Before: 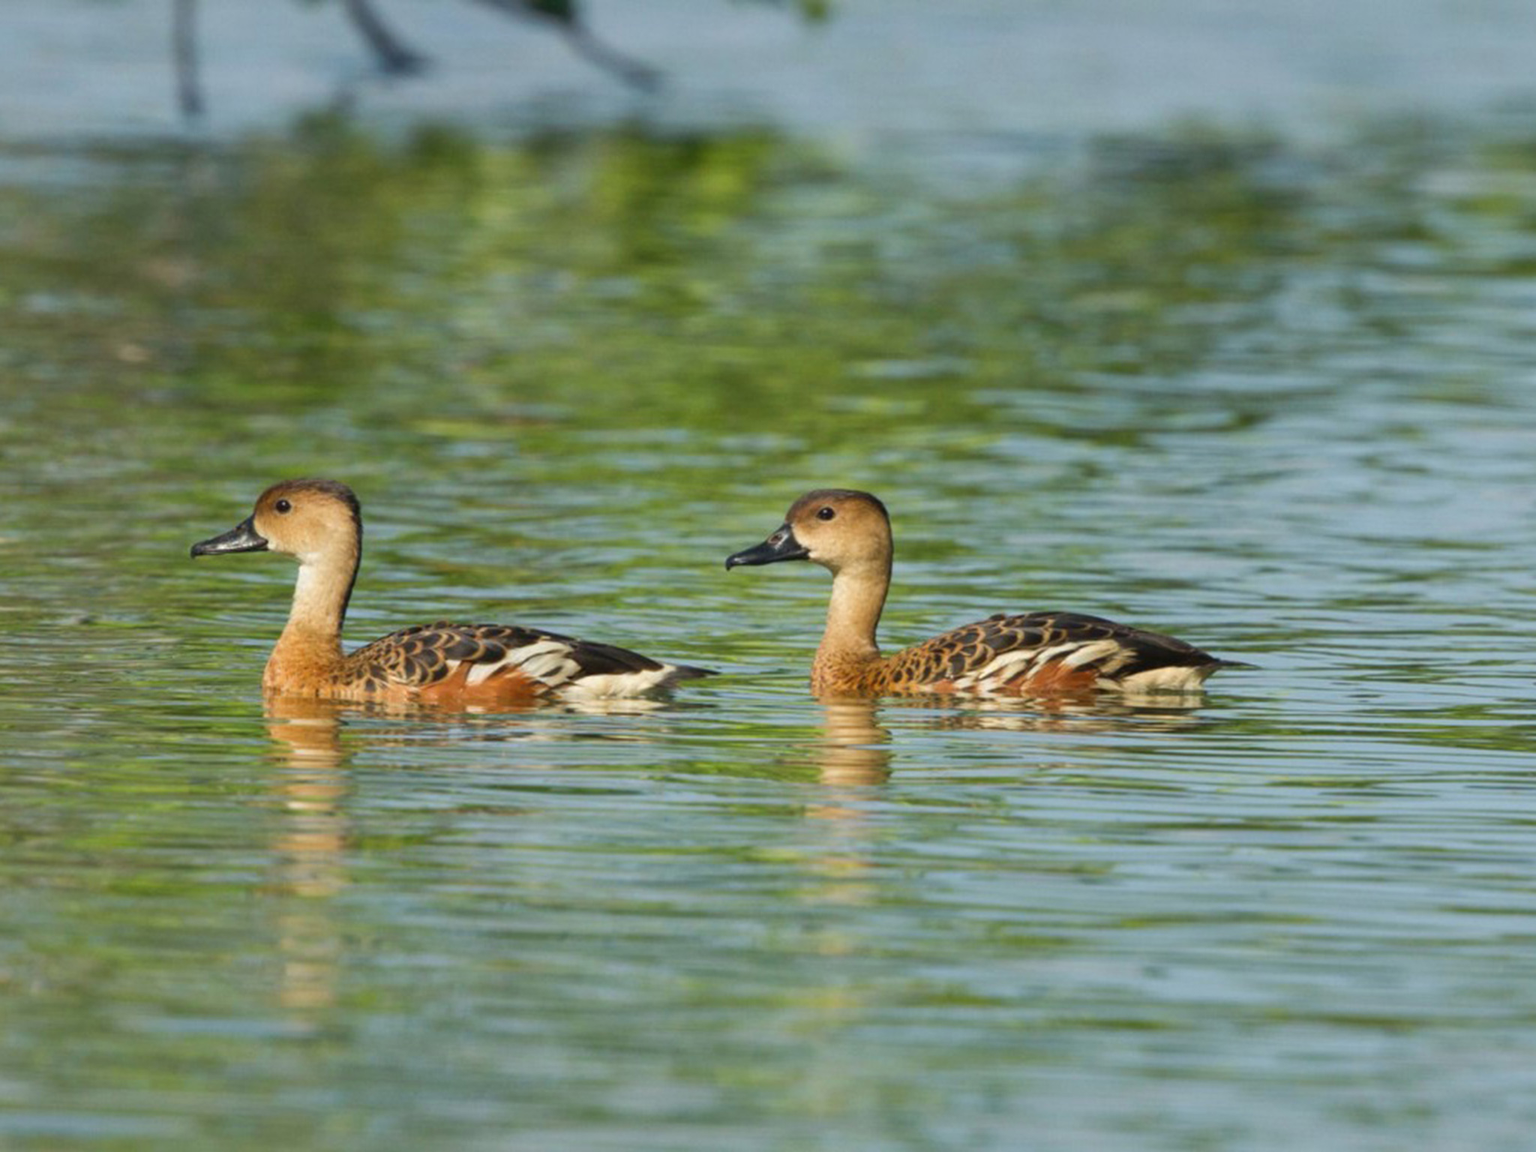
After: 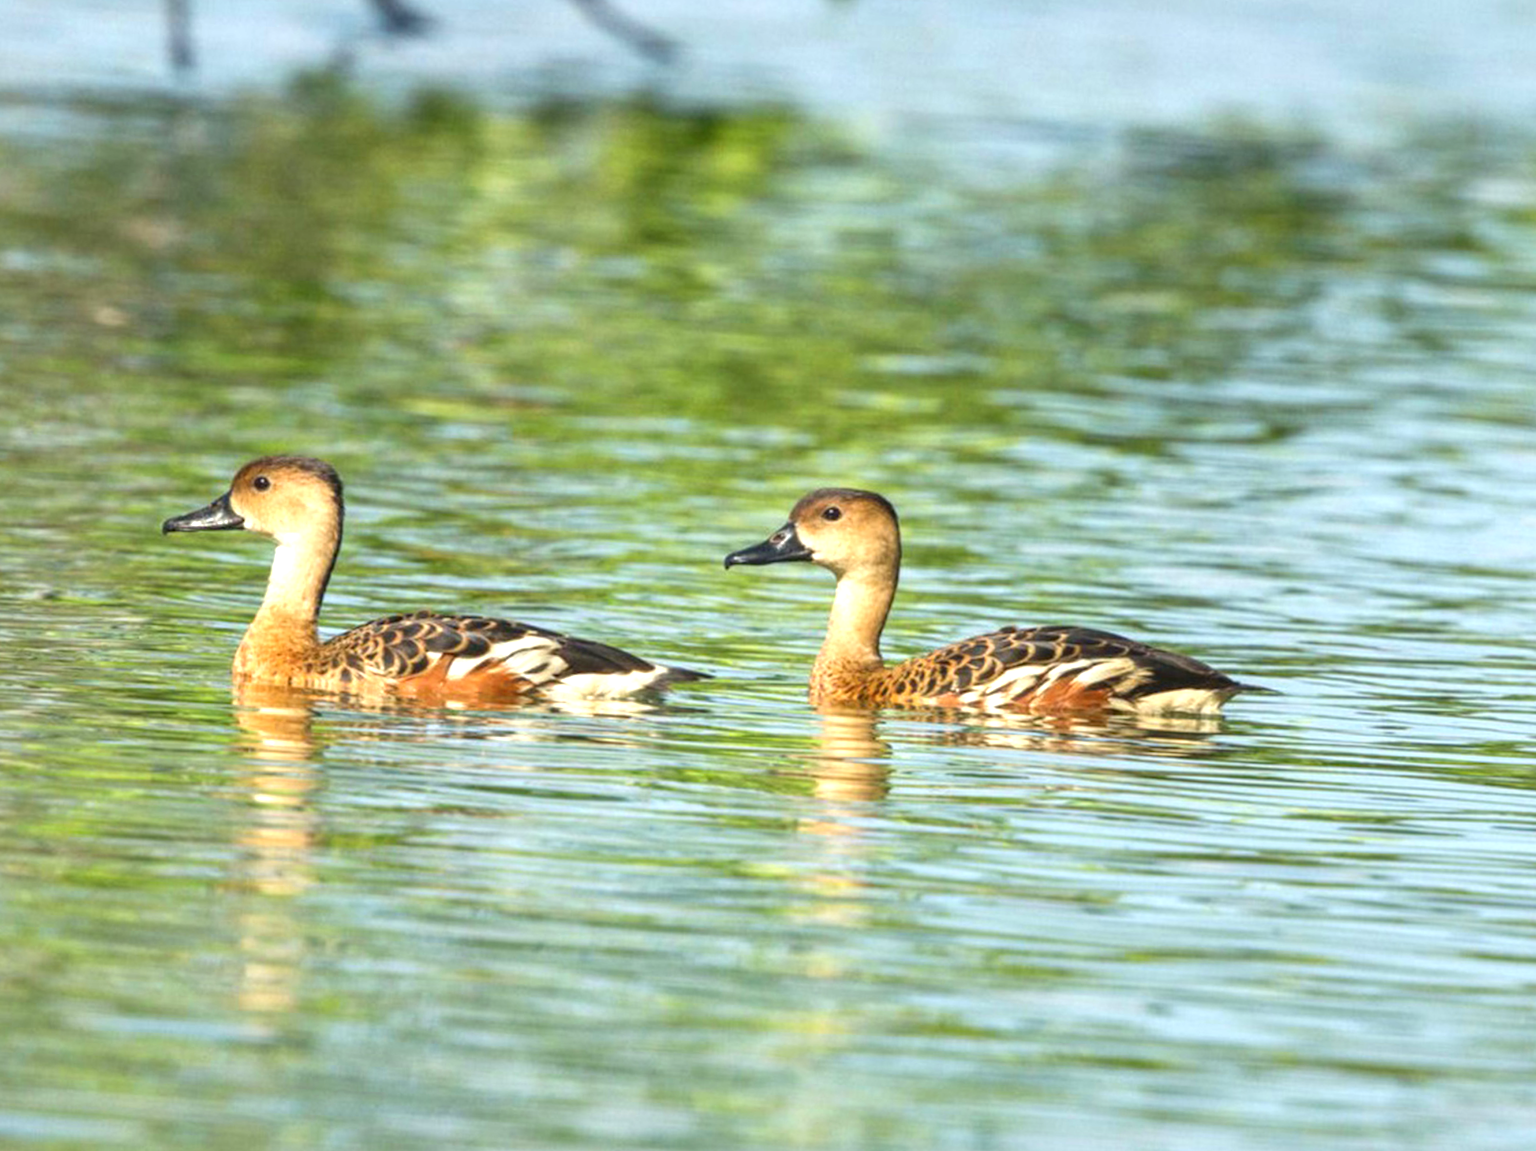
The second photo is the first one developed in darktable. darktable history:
crop and rotate: angle -2.25°
tone equalizer: on, module defaults
exposure: exposure 0.95 EV, compensate highlight preservation false
color balance rgb: perceptual saturation grading › global saturation 0.065%
local contrast: on, module defaults
